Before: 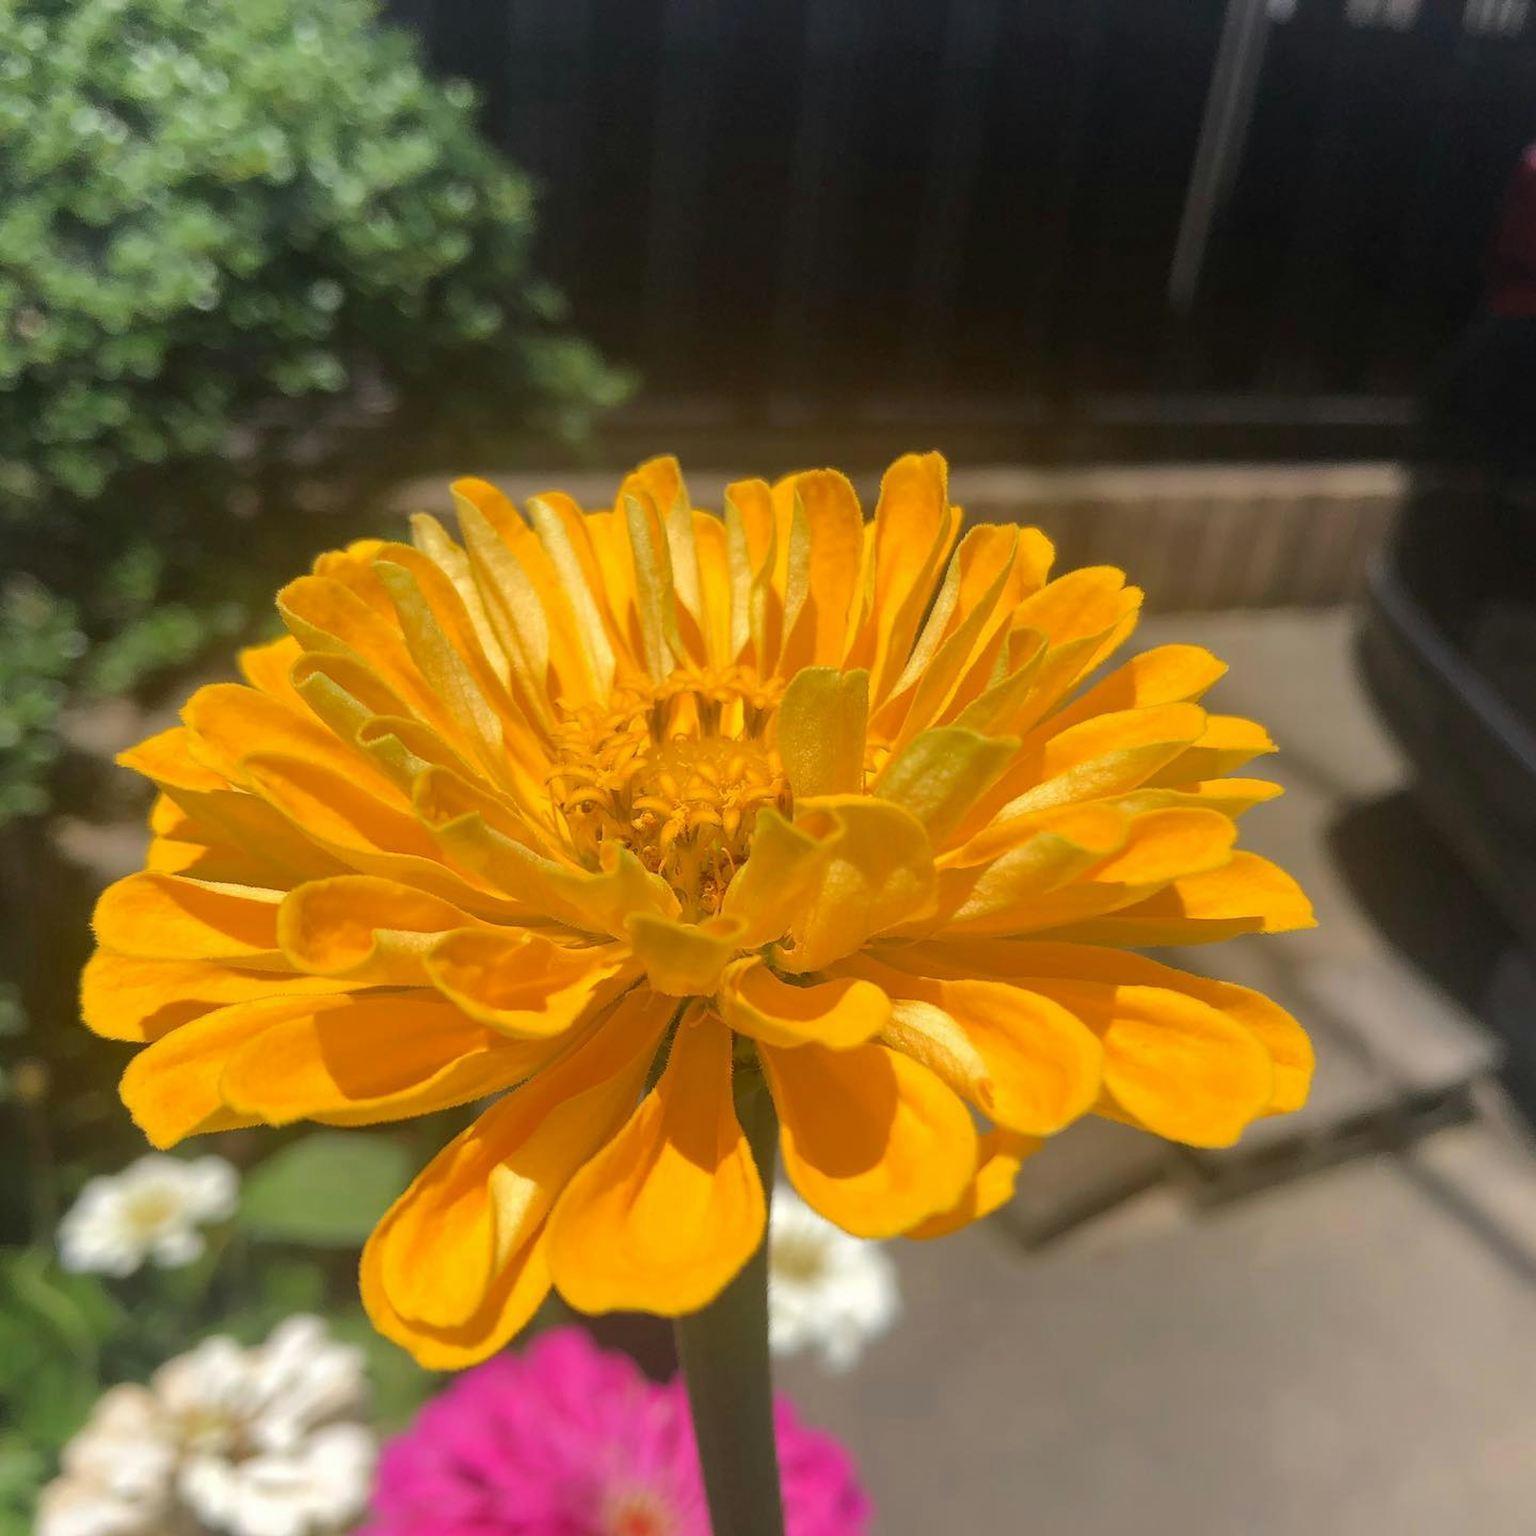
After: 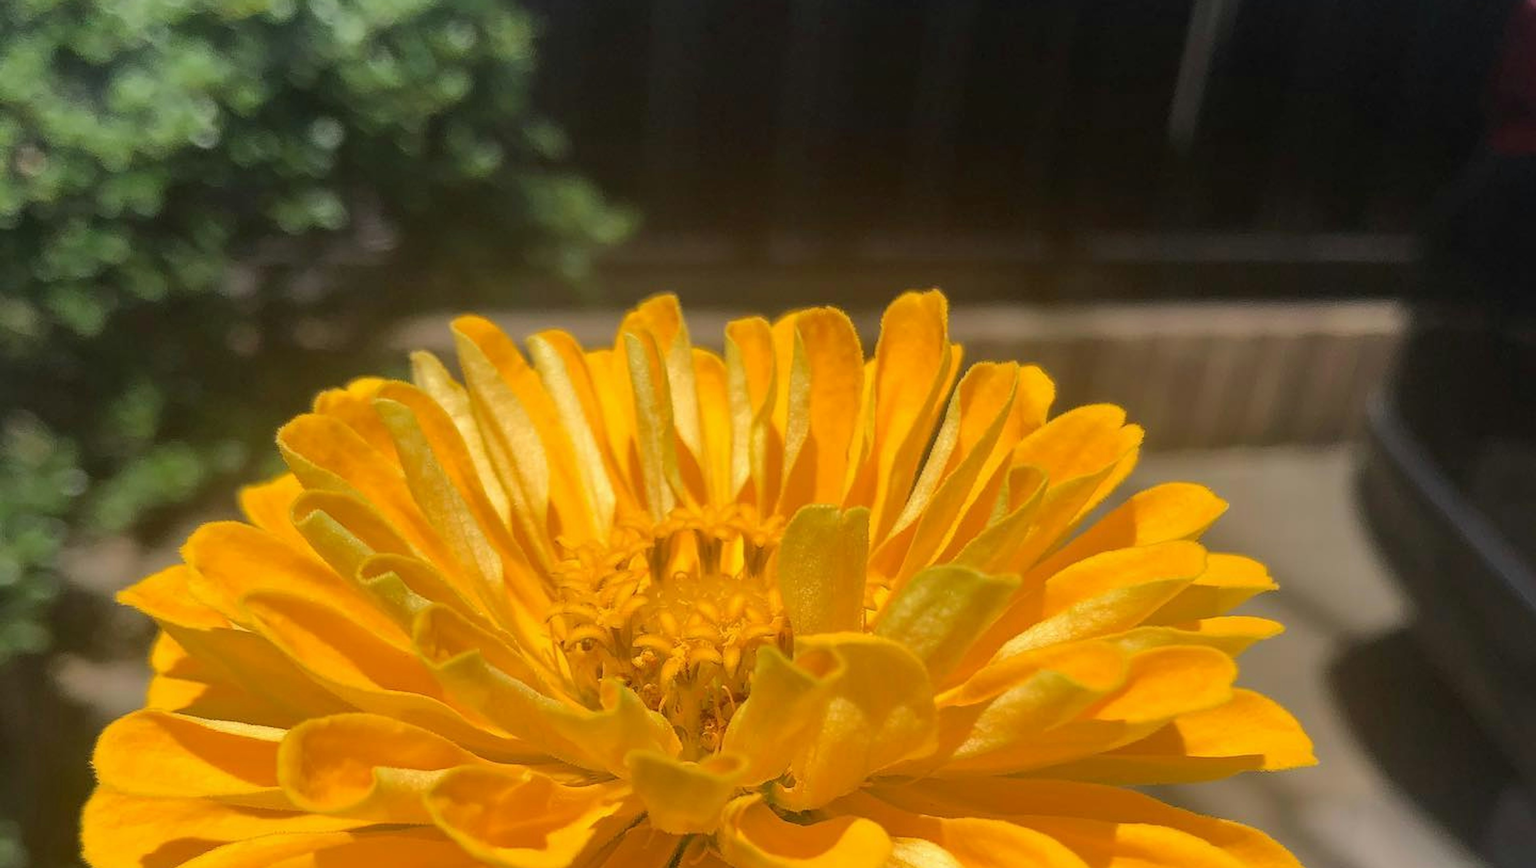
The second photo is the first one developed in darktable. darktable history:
crop and rotate: top 10.58%, bottom 32.851%
exposure: compensate exposure bias true, compensate highlight preservation false
